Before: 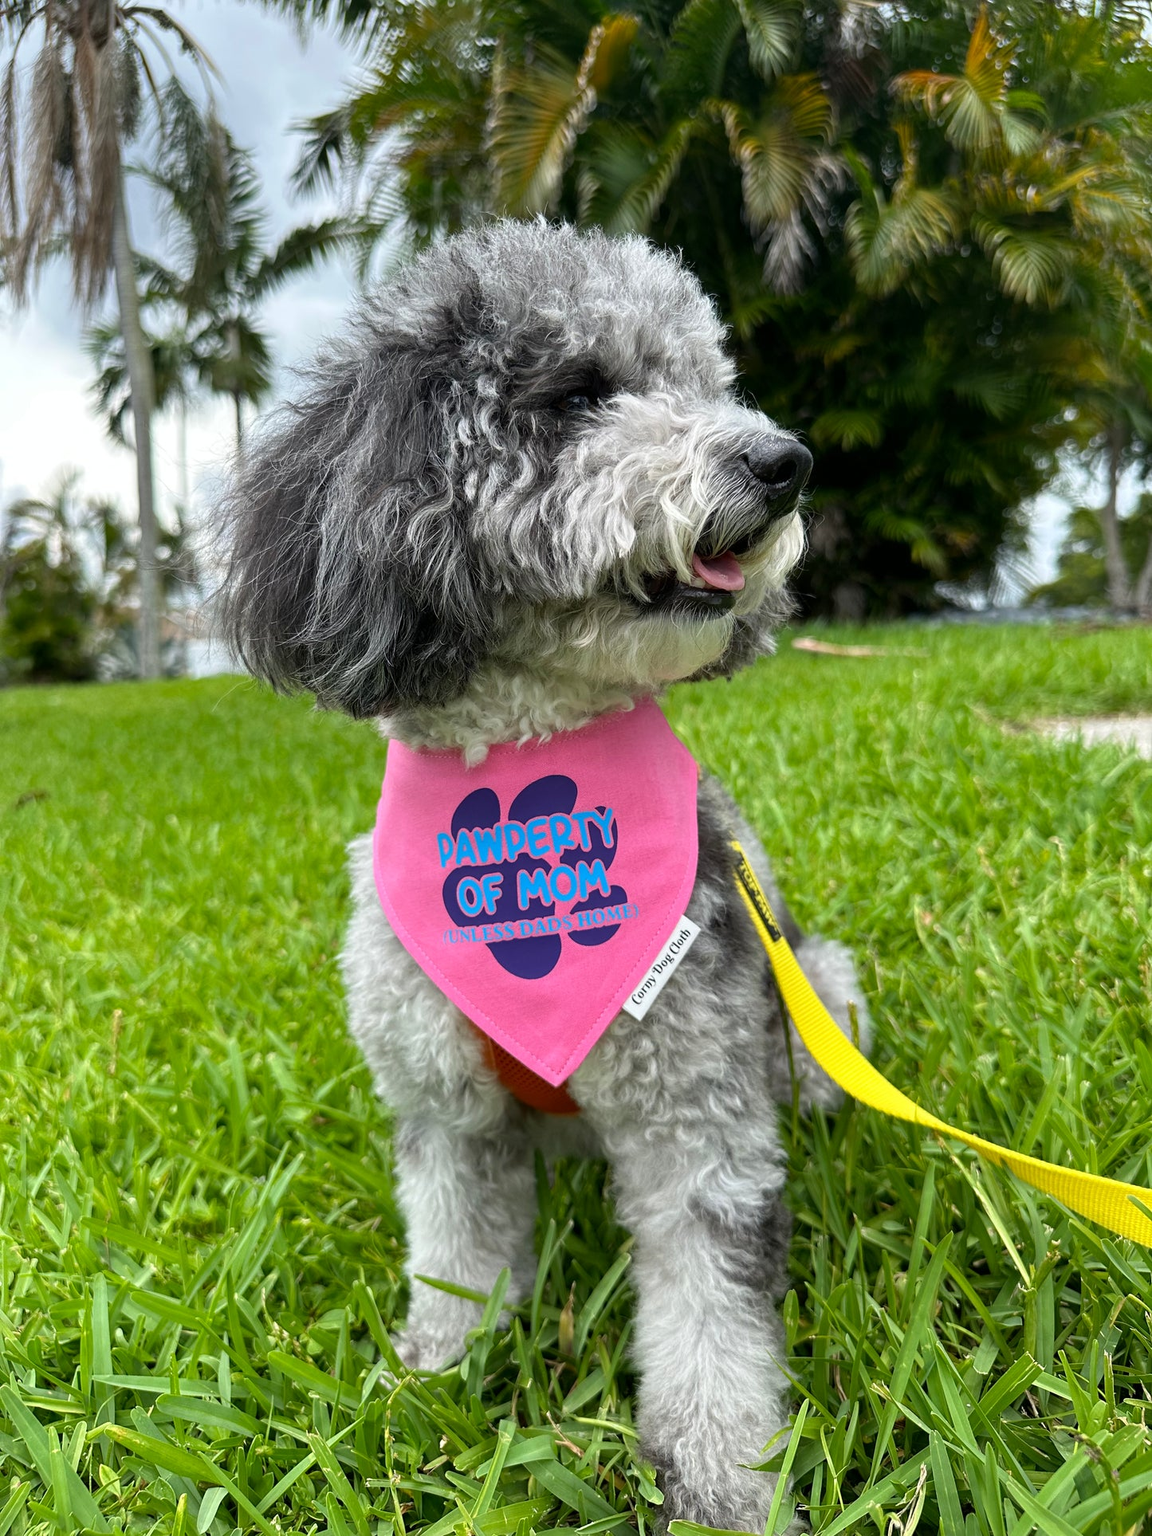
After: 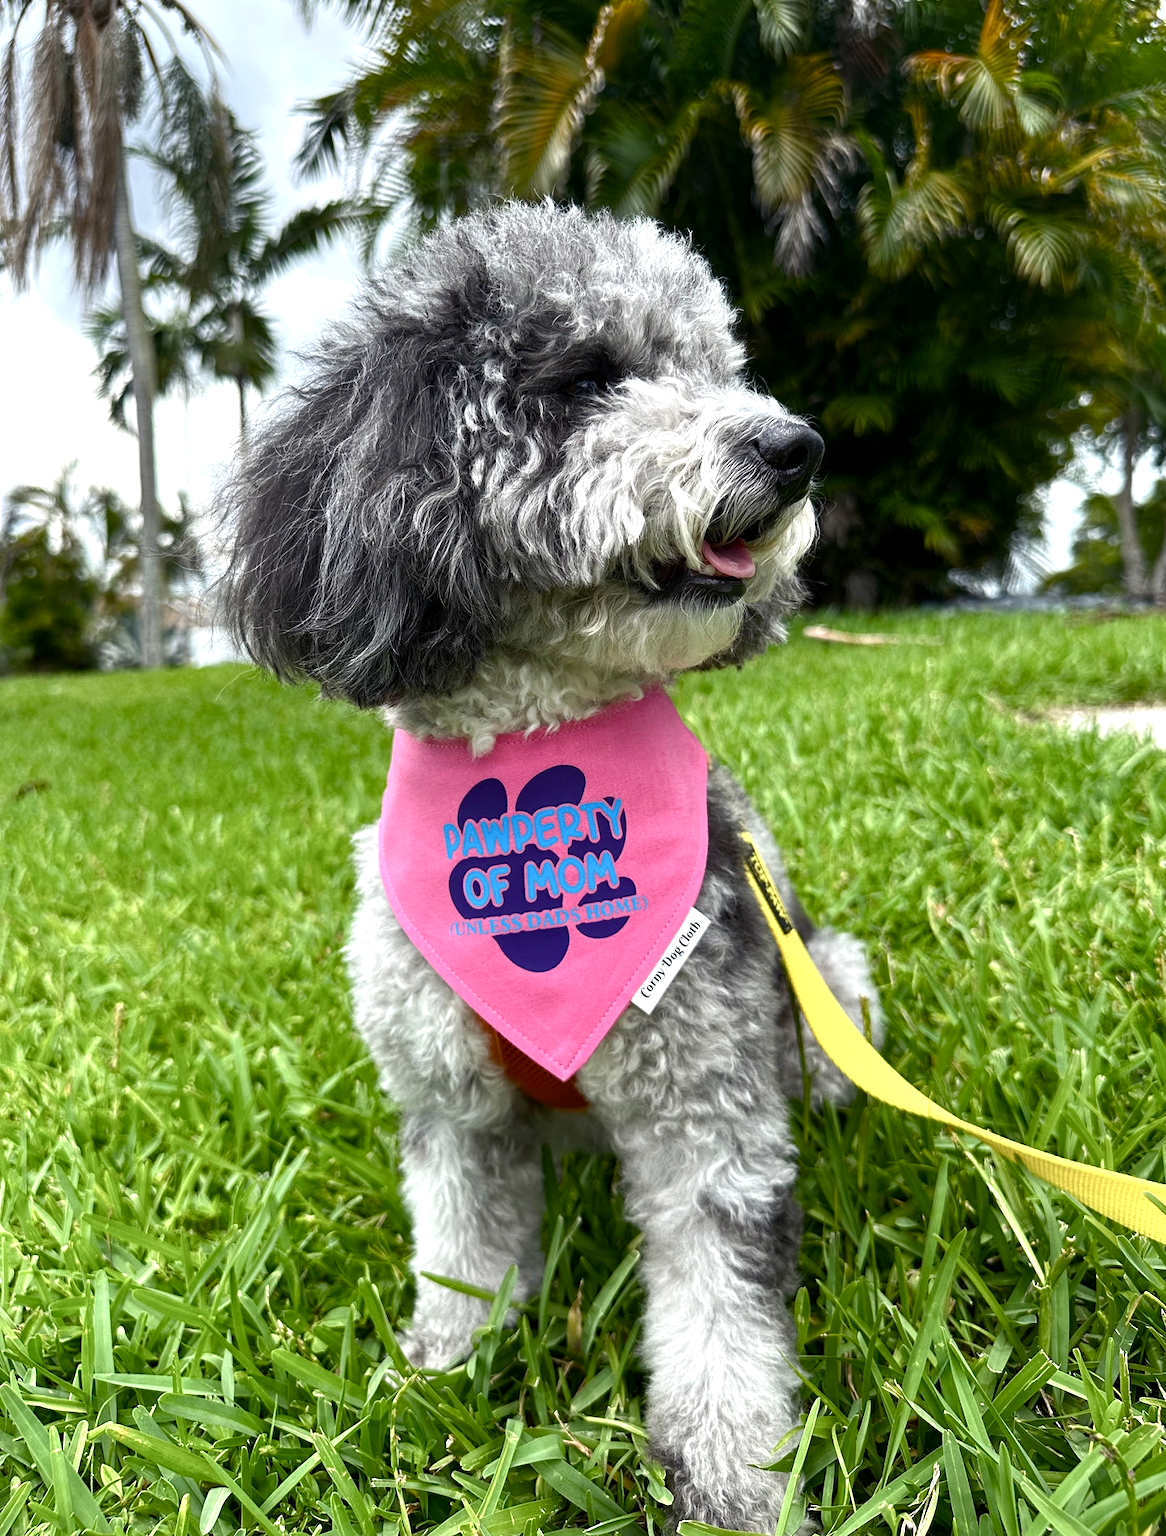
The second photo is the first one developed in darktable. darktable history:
color balance rgb: shadows lift › chroma 3.178%, shadows lift › hue 278.82°, perceptual saturation grading › global saturation 20%, perceptual saturation grading › highlights -49.668%, perceptual saturation grading › shadows 25.77%, perceptual brilliance grading › global brilliance 14.586%, perceptual brilliance grading › shadows -35.259%
crop: top 1.398%, right 0.088%
